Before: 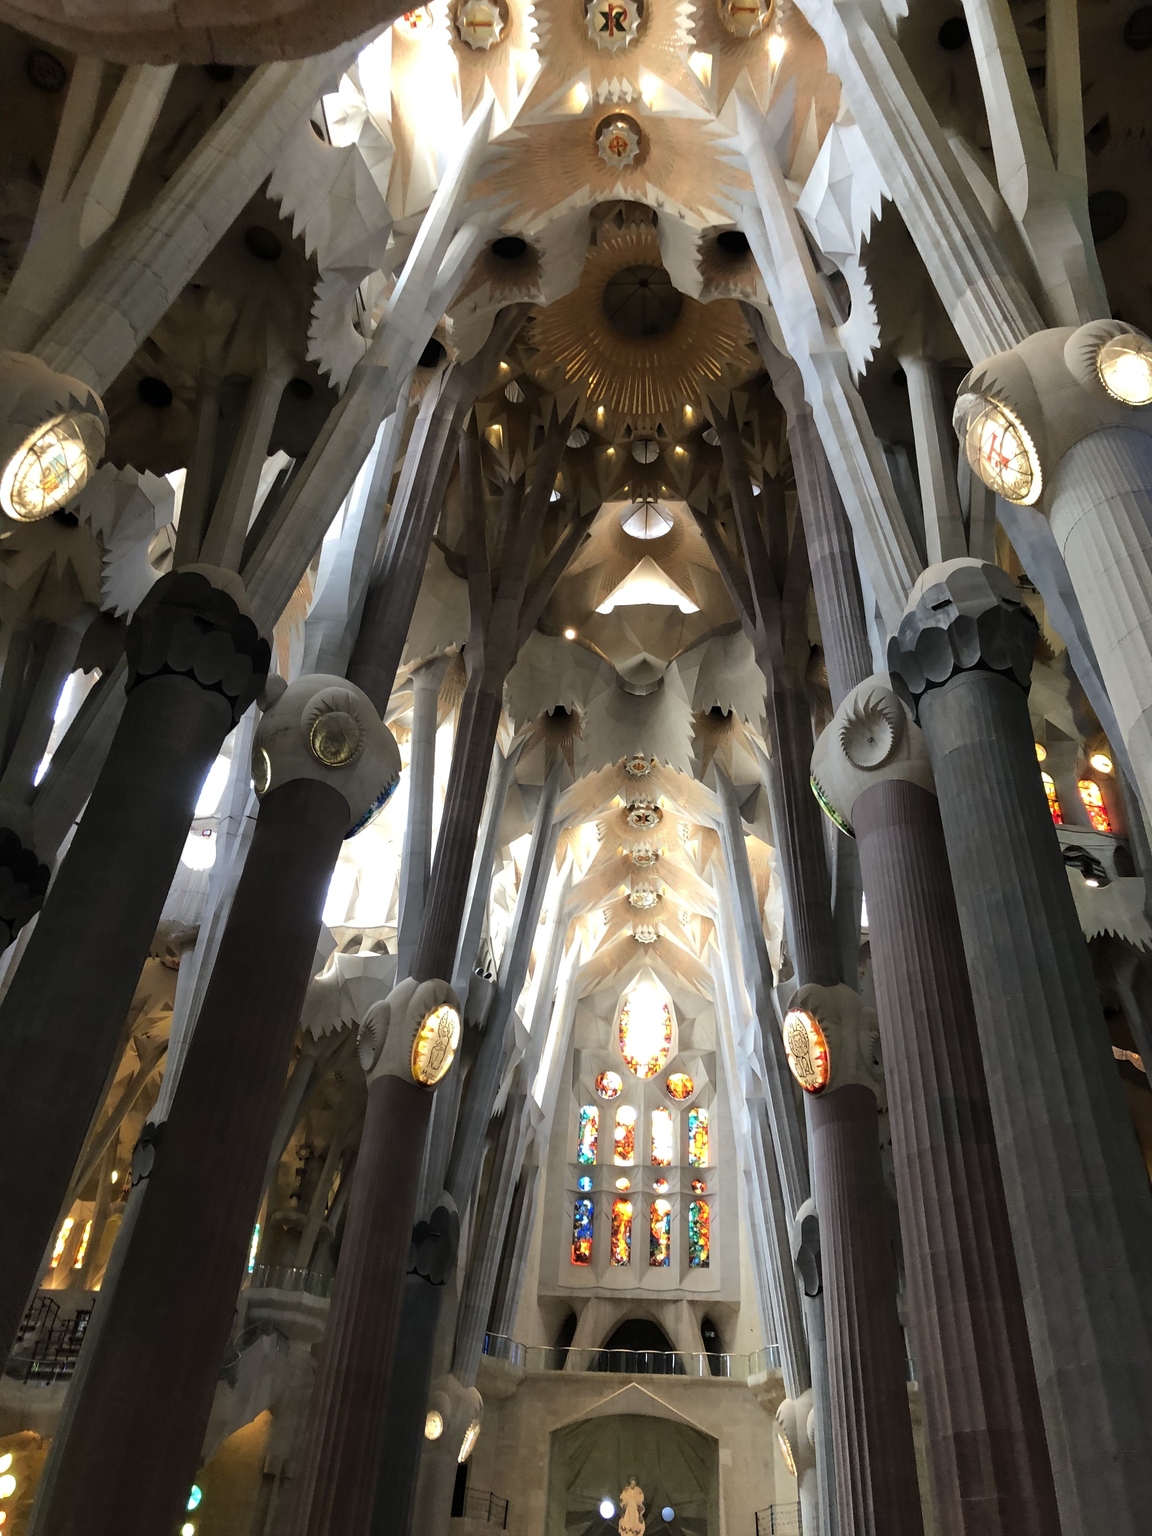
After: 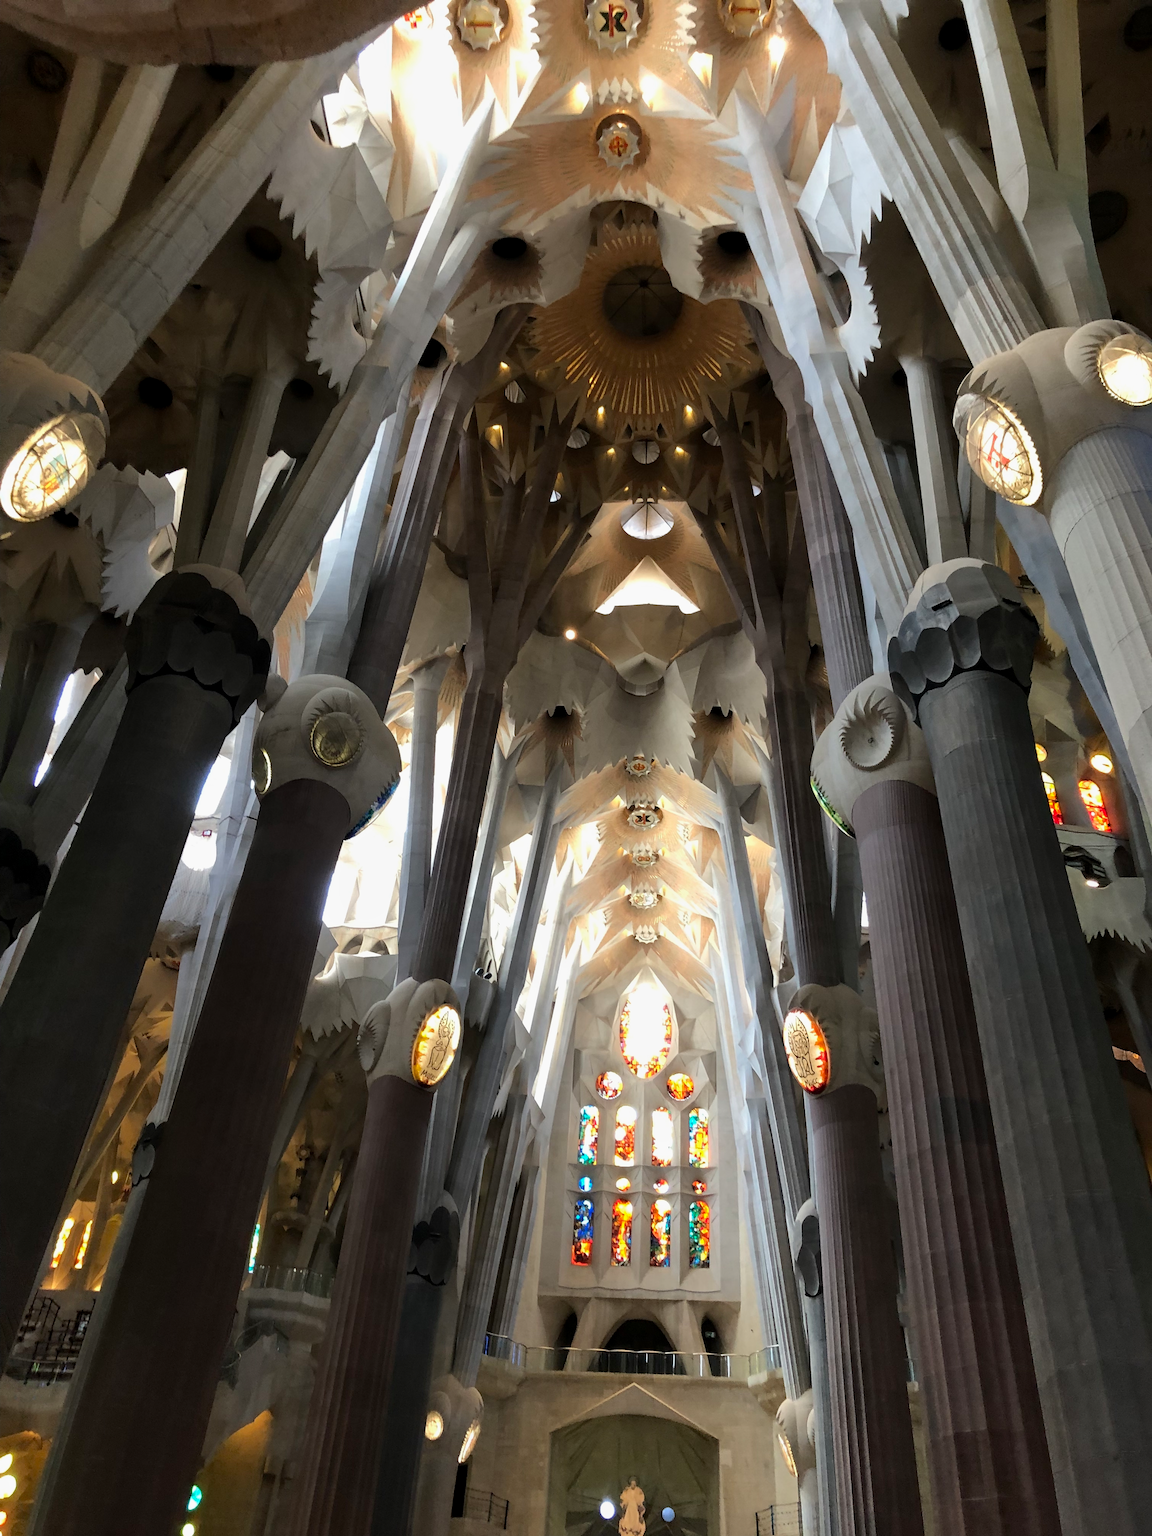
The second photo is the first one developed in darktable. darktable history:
exposure: black level correction 0.002, exposure -0.1 EV, compensate exposure bias true, compensate highlight preservation false
tone equalizer: on, module defaults
